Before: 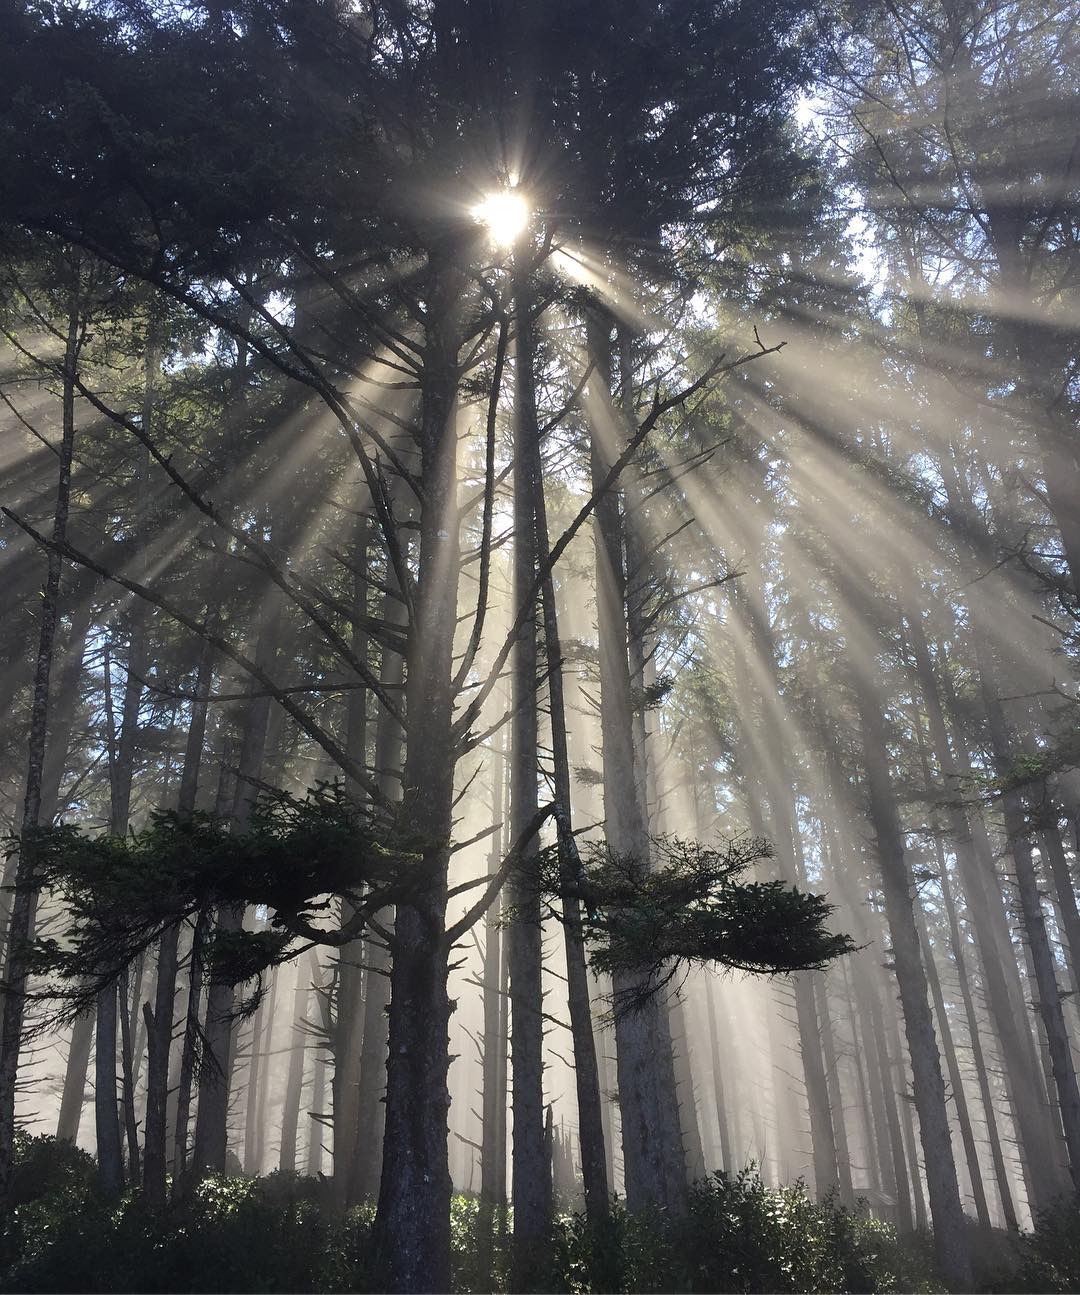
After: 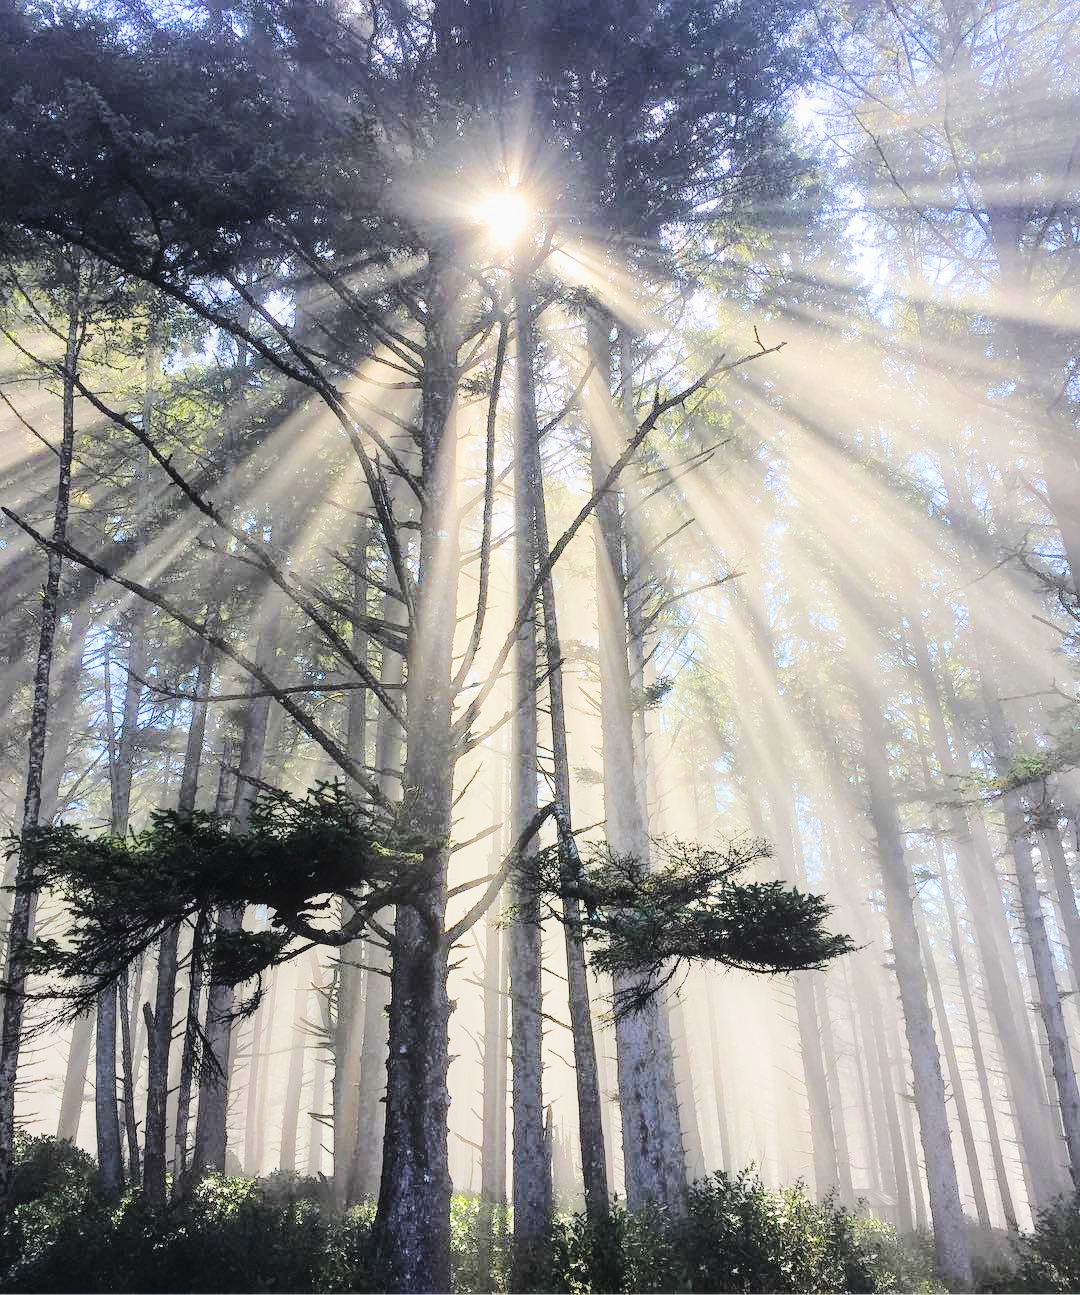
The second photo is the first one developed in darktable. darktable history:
exposure: exposure 1.5 EV, compensate highlight preservation false
local contrast: detail 110%
tone curve: curves: ch0 [(0.029, 0) (0.134, 0.063) (0.249, 0.198) (0.378, 0.365) (0.499, 0.529) (1, 1)], color space Lab, linked channels, preserve colors none
color balance rgb: perceptual saturation grading › global saturation 25%, perceptual brilliance grading › mid-tones 10%, perceptual brilliance grading › shadows 15%, global vibrance 20%
filmic rgb: black relative exposure -16 EV, white relative exposure 6.12 EV, hardness 5.22
tone equalizer: -8 EV -0.75 EV, -7 EV -0.7 EV, -6 EV -0.6 EV, -5 EV -0.4 EV, -3 EV 0.4 EV, -2 EV 0.6 EV, -1 EV 0.7 EV, +0 EV 0.75 EV, edges refinement/feathering 500, mask exposure compensation -1.57 EV, preserve details no
